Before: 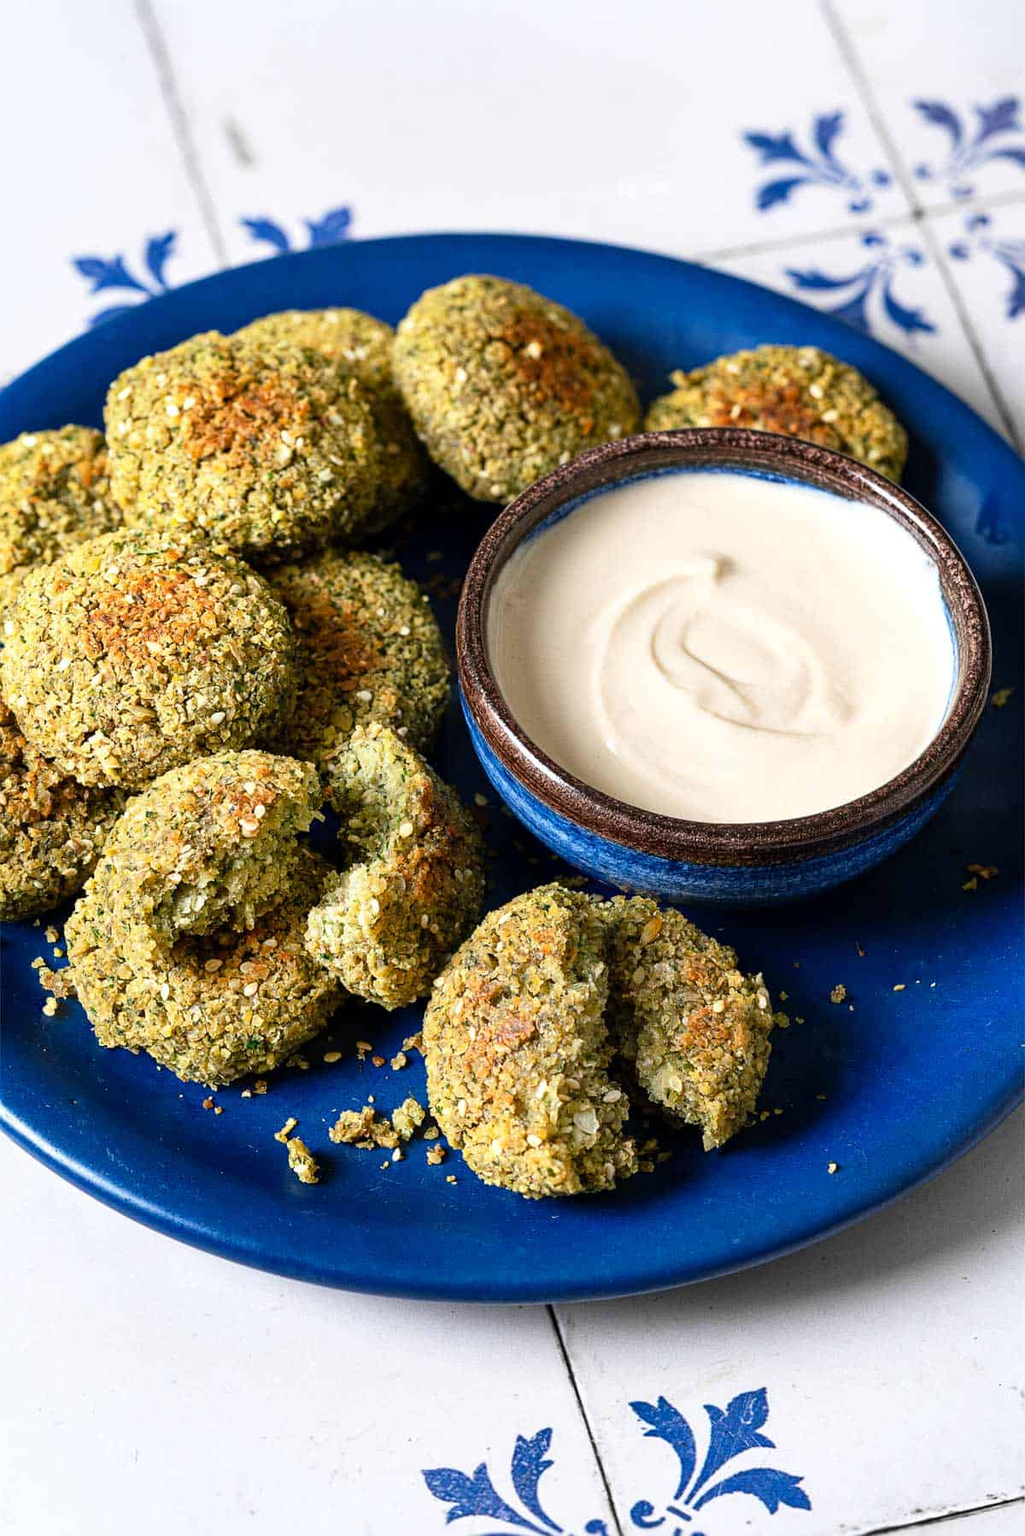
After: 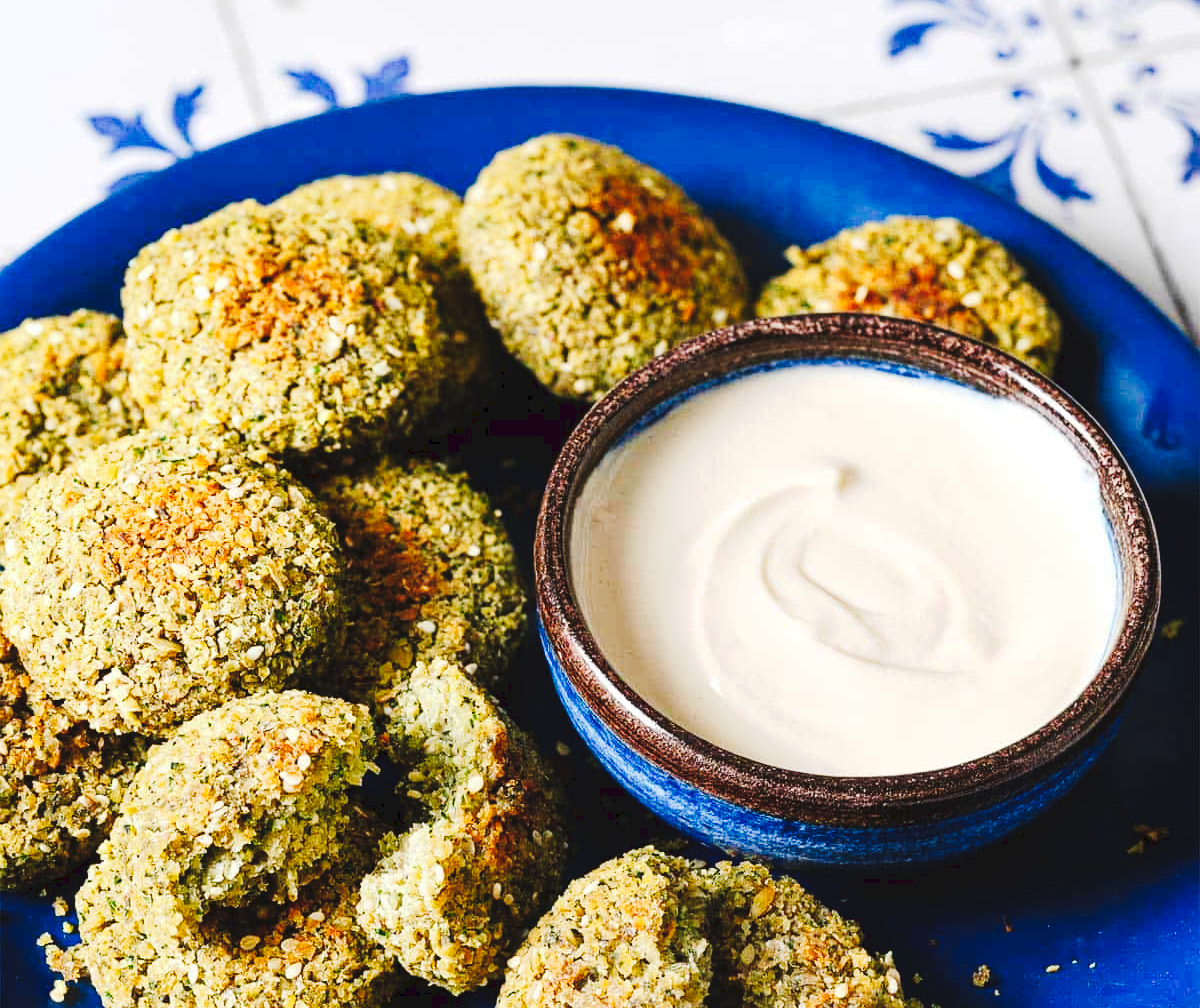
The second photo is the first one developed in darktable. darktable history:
tone curve: curves: ch0 [(0, 0) (0.003, 0.061) (0.011, 0.065) (0.025, 0.066) (0.044, 0.077) (0.069, 0.092) (0.1, 0.106) (0.136, 0.125) (0.177, 0.16) (0.224, 0.206) (0.277, 0.272) (0.335, 0.356) (0.399, 0.472) (0.468, 0.59) (0.543, 0.686) (0.623, 0.766) (0.709, 0.832) (0.801, 0.886) (0.898, 0.929) (1, 1)], preserve colors none
crop and rotate: top 10.454%, bottom 33.489%
